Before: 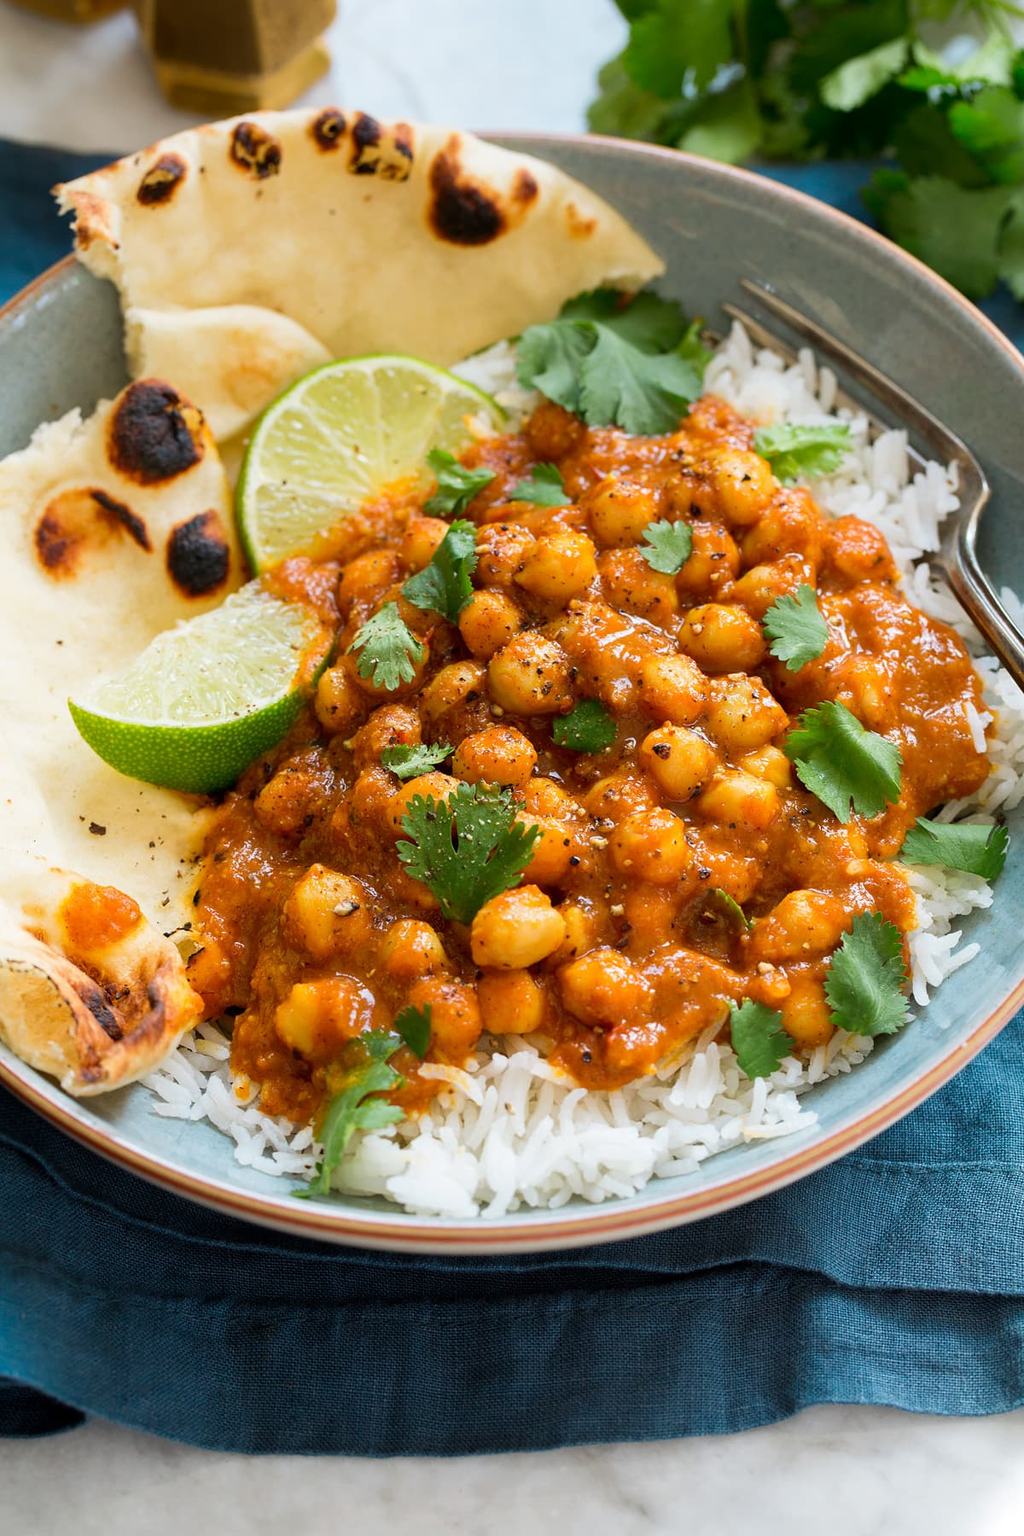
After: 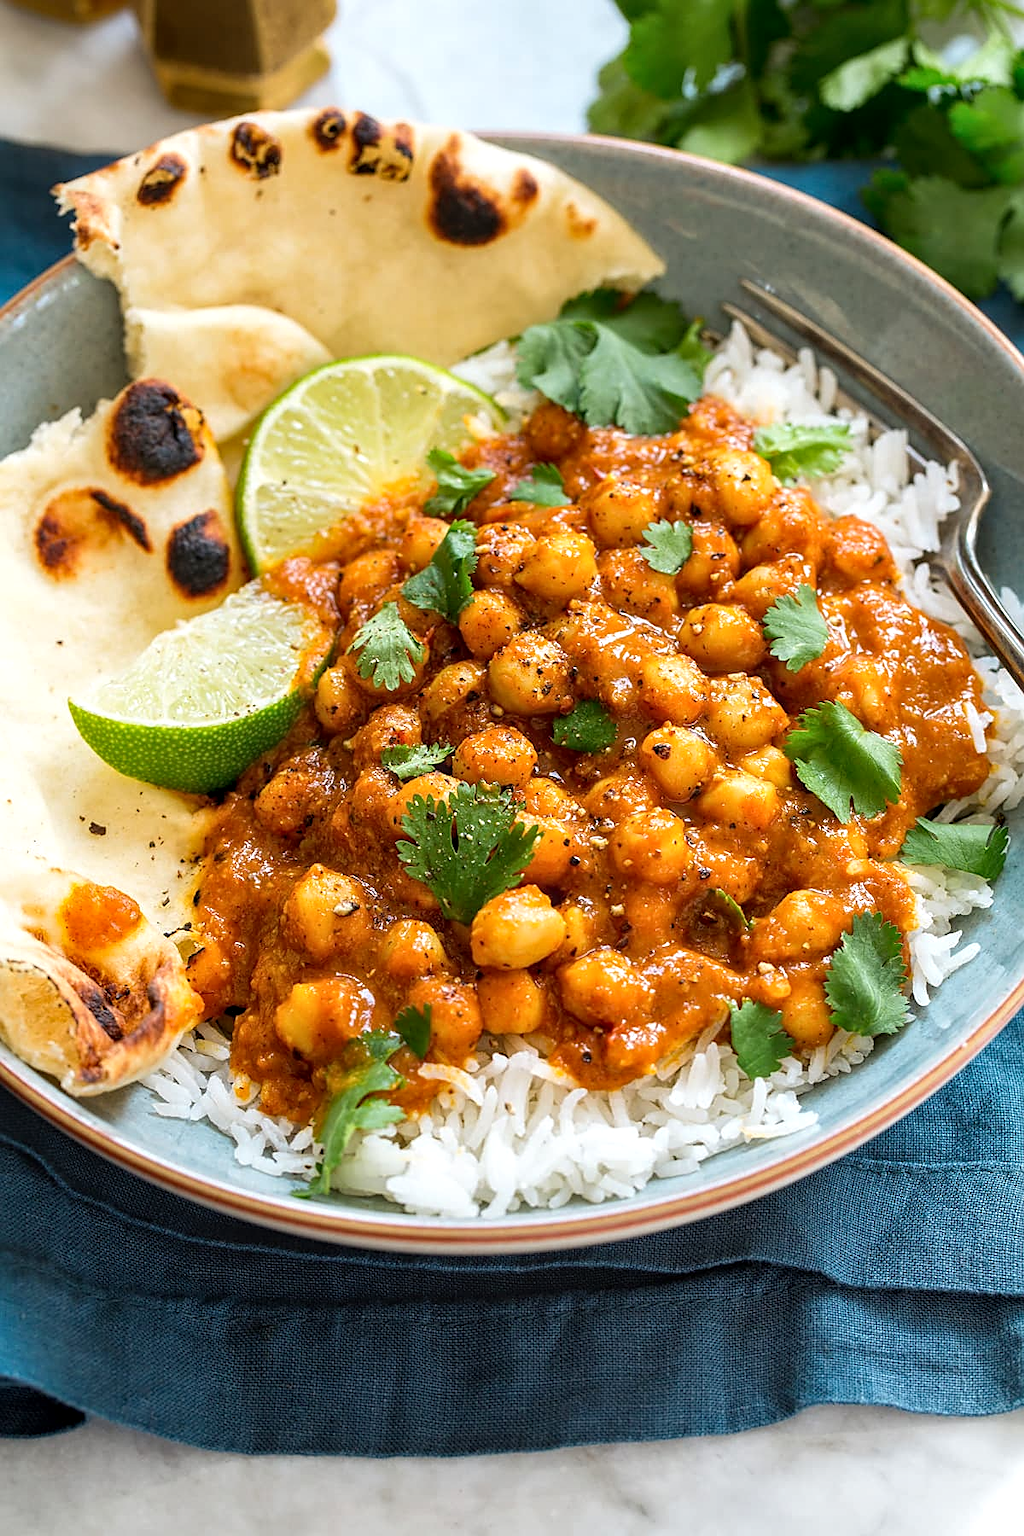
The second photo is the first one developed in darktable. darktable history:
local contrast: on, module defaults
exposure: exposure 0.203 EV, compensate exposure bias true, compensate highlight preservation false
sharpen: on, module defaults
